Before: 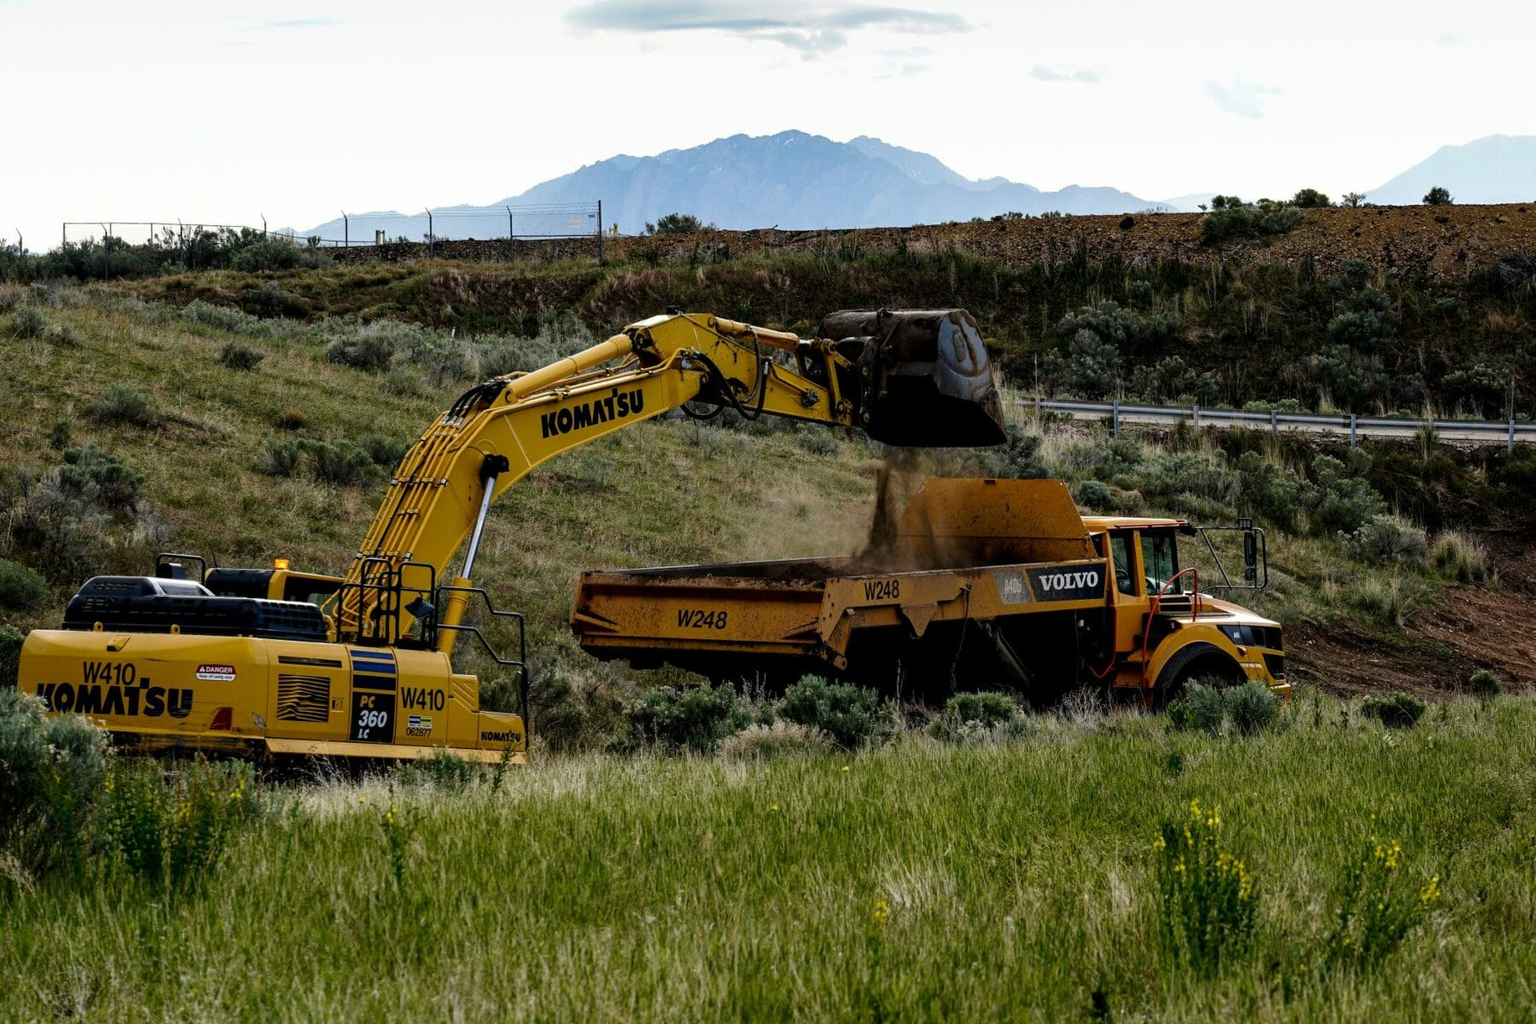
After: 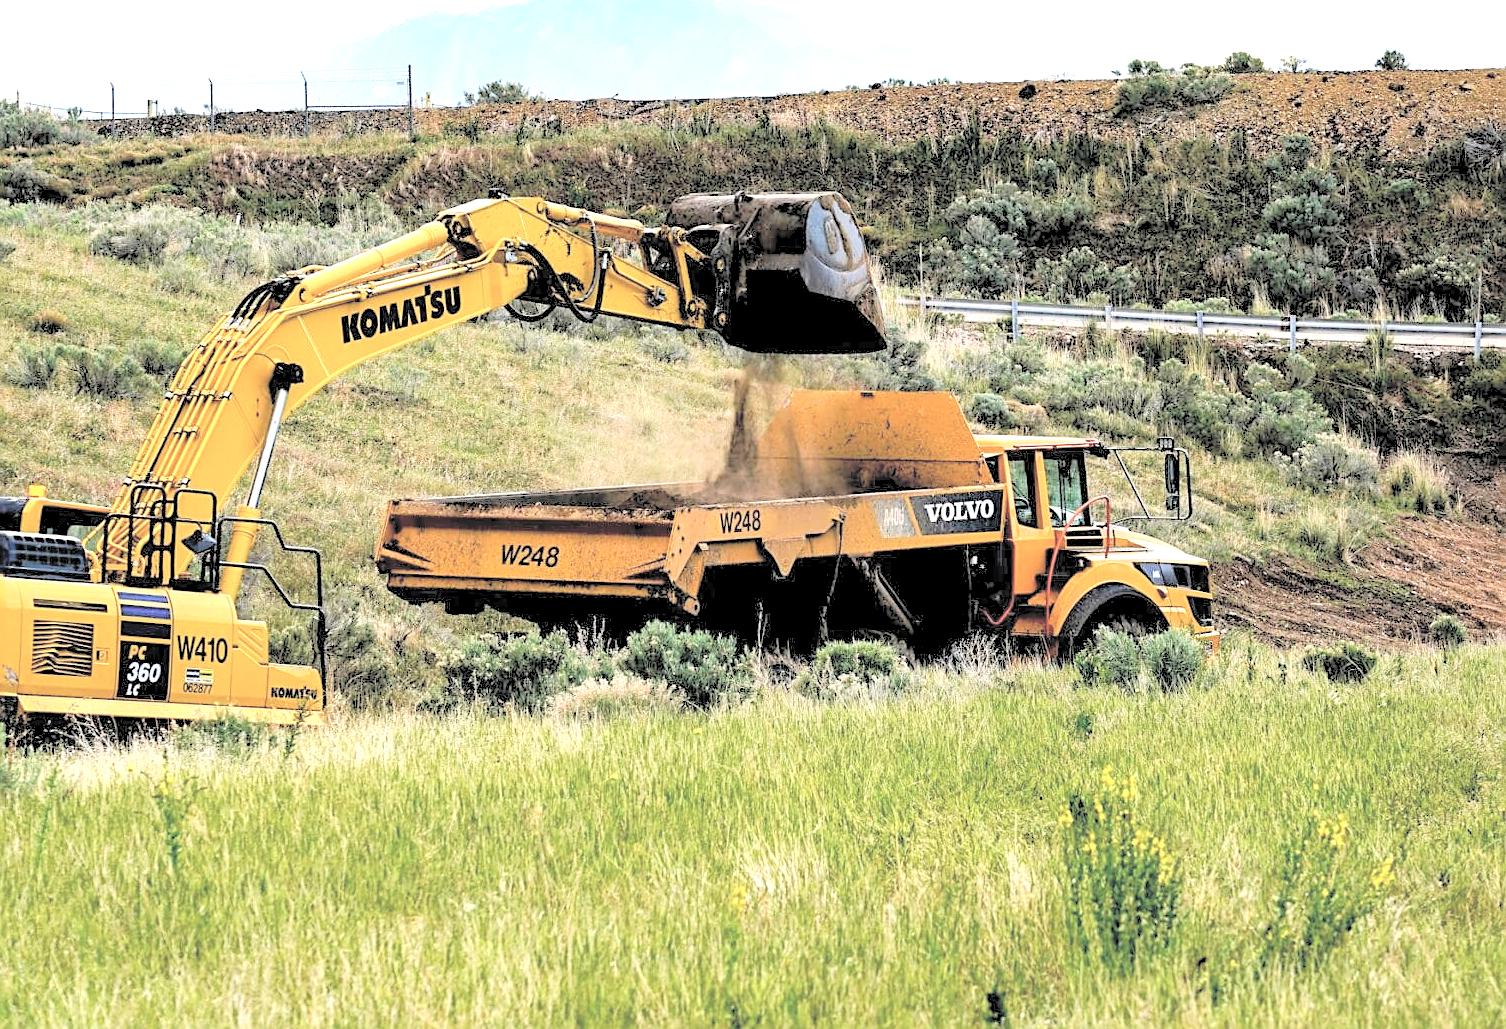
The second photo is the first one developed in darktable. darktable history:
crop: left 16.298%, top 14.227%
contrast brightness saturation: brightness 0.986
exposure: black level correction 0.001, exposure 0.962 EV, compensate highlight preservation false
color balance rgb: highlights gain › chroma 0.955%, highlights gain › hue 23.75°, perceptual saturation grading › global saturation -9.647%, perceptual saturation grading › highlights -26.66%, perceptual saturation grading › shadows 21.913%, perceptual brilliance grading › global brilliance -5.658%, perceptual brilliance grading › highlights 23.663%, perceptual brilliance grading › mid-tones 6.922%, perceptual brilliance grading › shadows -4.596%, global vibrance 20%
sharpen: on, module defaults
